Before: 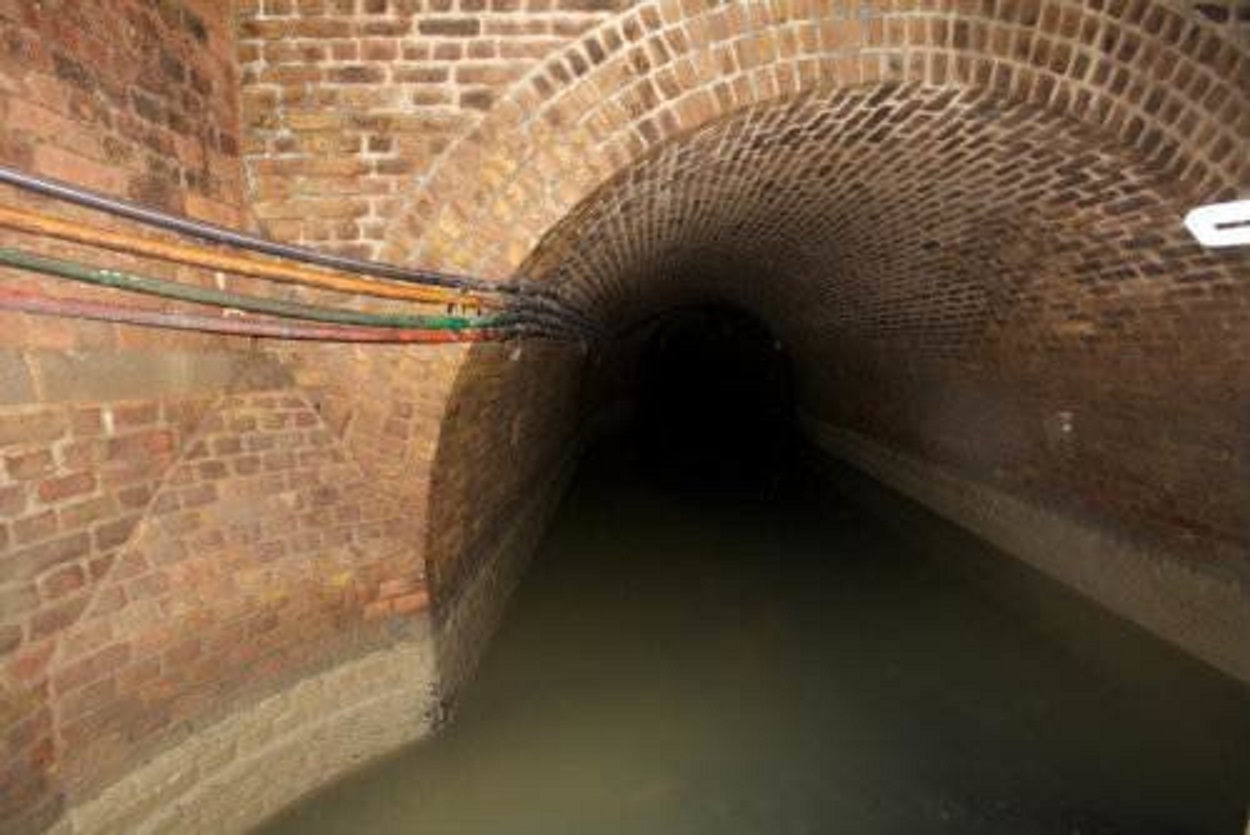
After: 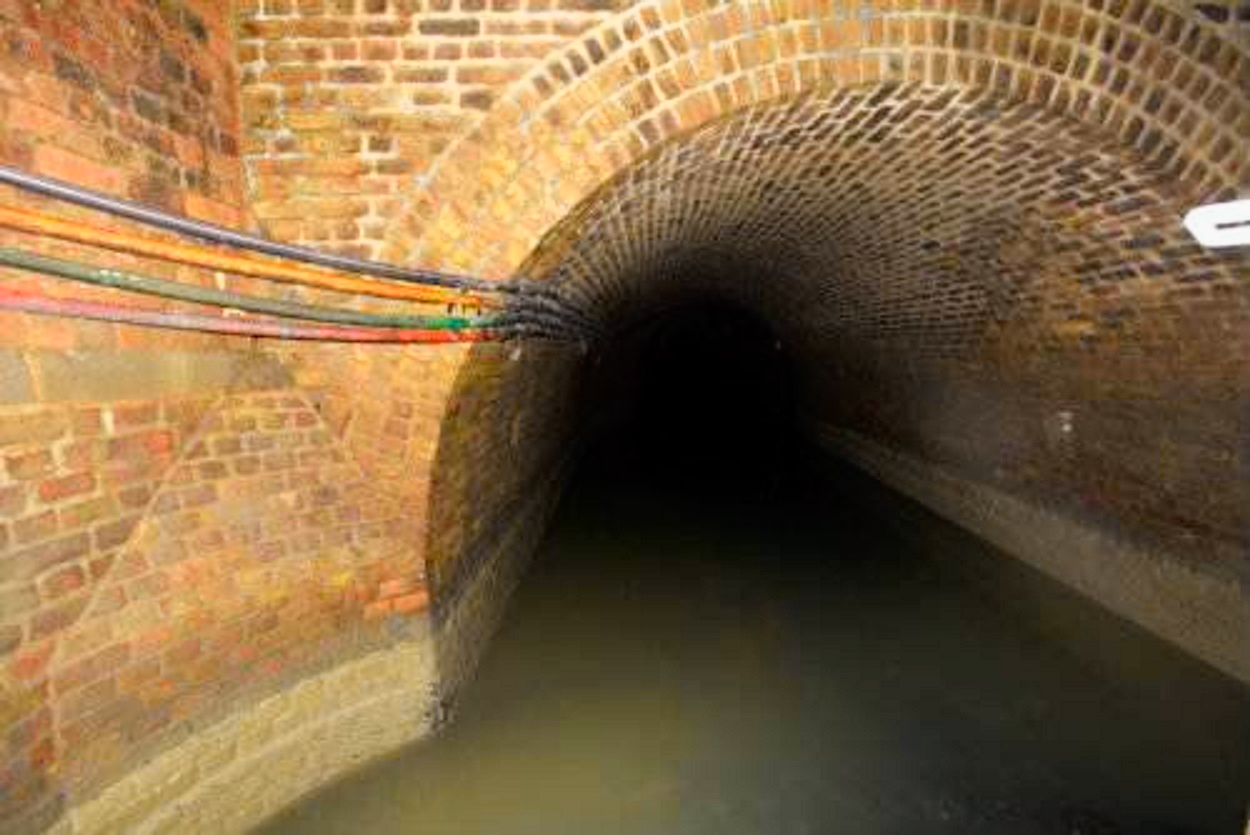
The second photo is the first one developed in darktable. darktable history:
tone curve: curves: ch0 [(0, 0) (0.062, 0.037) (0.142, 0.138) (0.359, 0.419) (0.469, 0.544) (0.634, 0.722) (0.839, 0.909) (0.998, 0.978)]; ch1 [(0, 0) (0.437, 0.408) (0.472, 0.47) (0.502, 0.503) (0.527, 0.523) (0.559, 0.573) (0.608, 0.665) (0.669, 0.748) (0.859, 0.899) (1, 1)]; ch2 [(0, 0) (0.33, 0.301) (0.421, 0.443) (0.473, 0.498) (0.502, 0.5) (0.535, 0.531) (0.575, 0.603) (0.608, 0.667) (1, 1)], color space Lab, independent channels, preserve colors none
